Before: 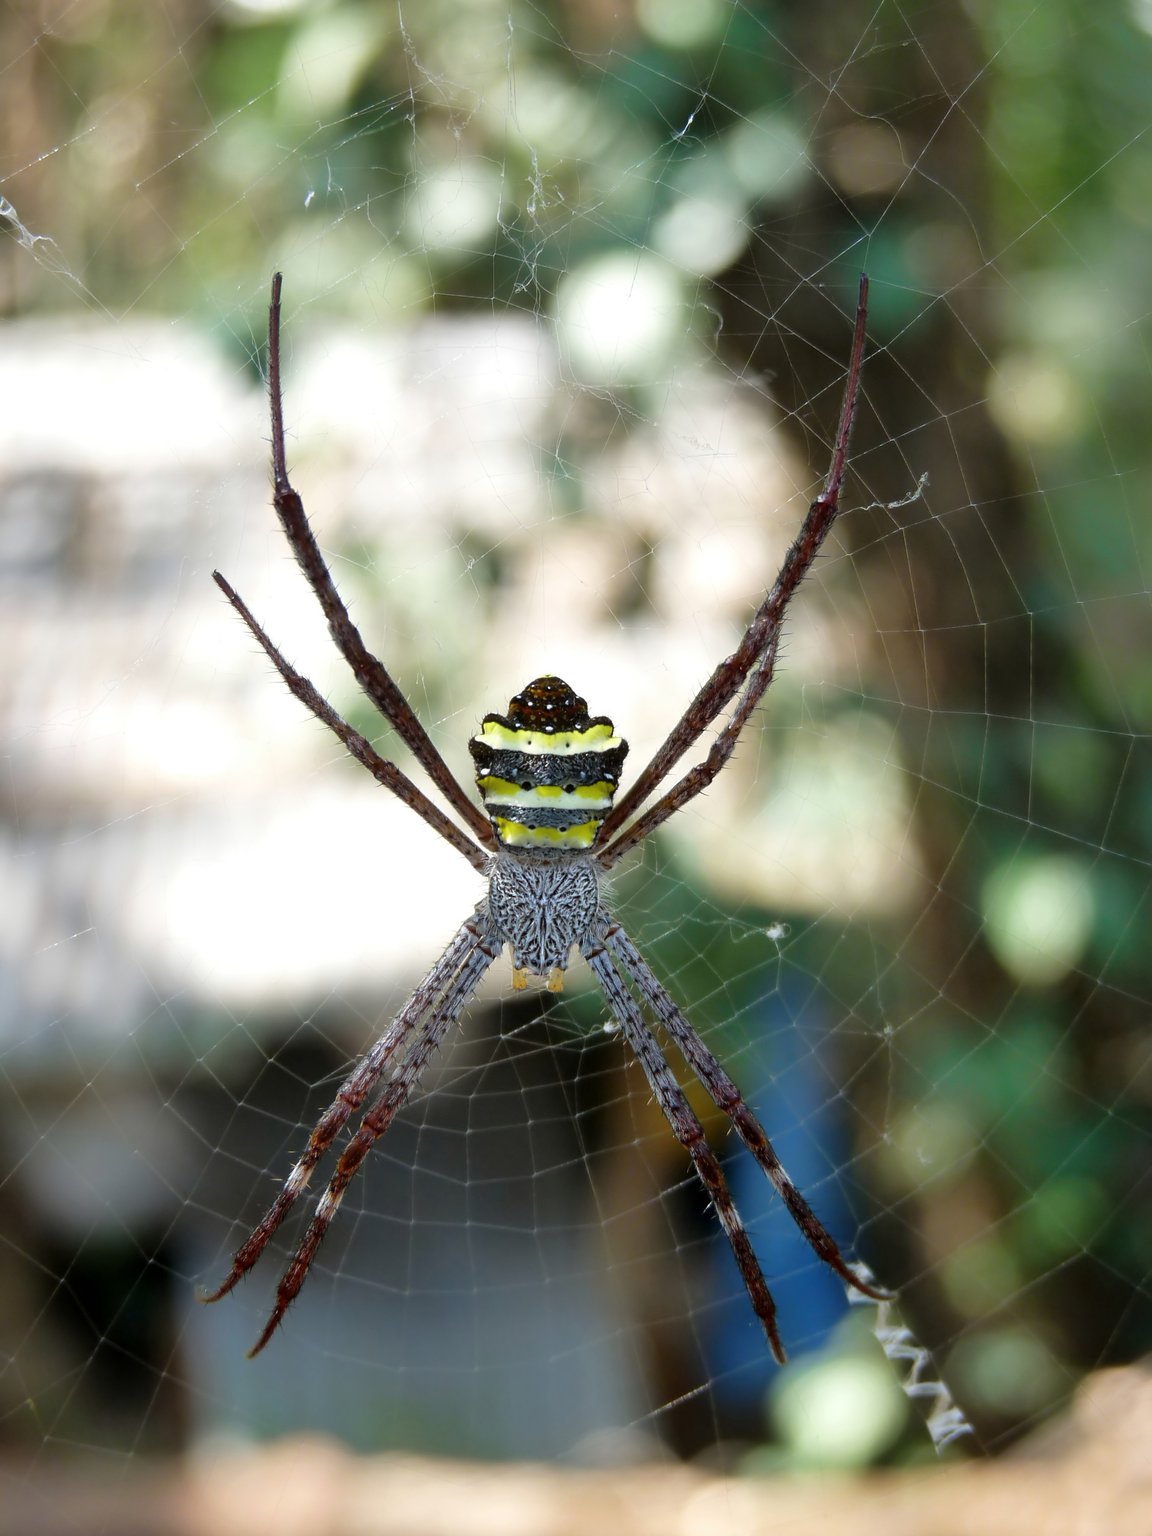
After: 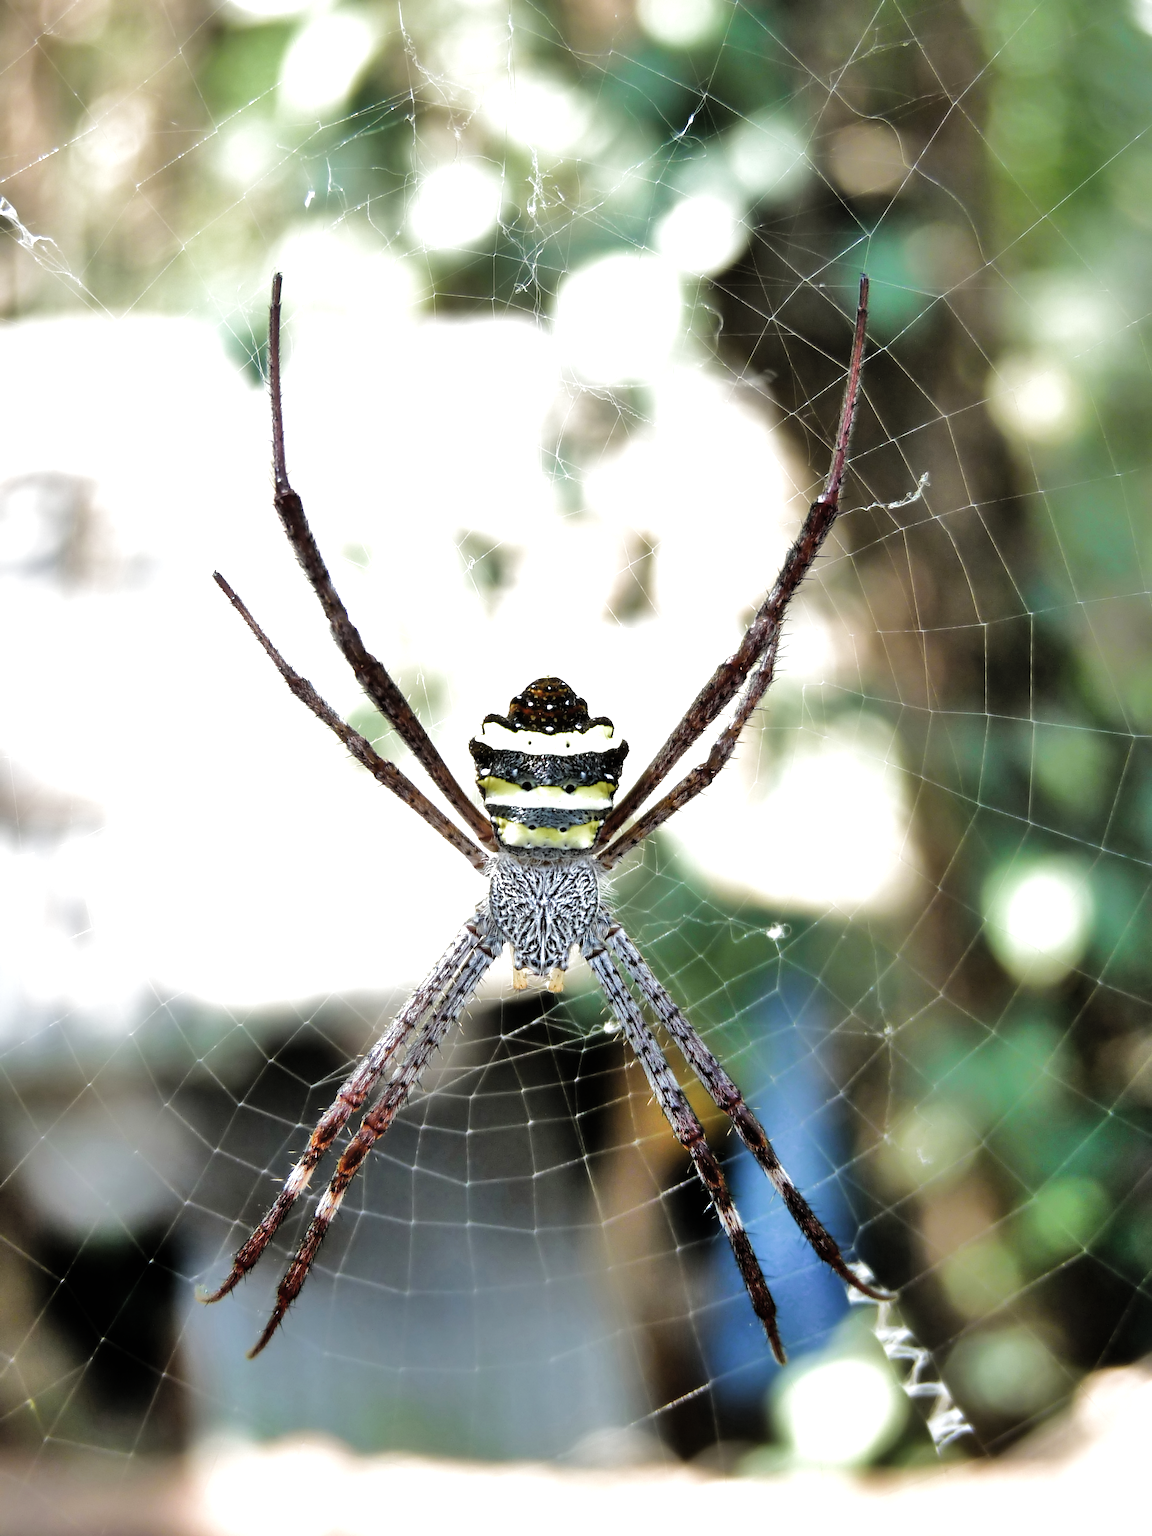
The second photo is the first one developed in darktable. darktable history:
shadows and highlights: radius 113.19, shadows 50.97, white point adjustment 9.01, highlights -4.39, soften with gaussian
exposure: black level correction 0.001, exposure 0.499 EV, compensate highlight preservation false
filmic rgb: black relative exposure -8.02 EV, white relative exposure 2.45 EV, hardness 6.33, color science v4 (2020)
